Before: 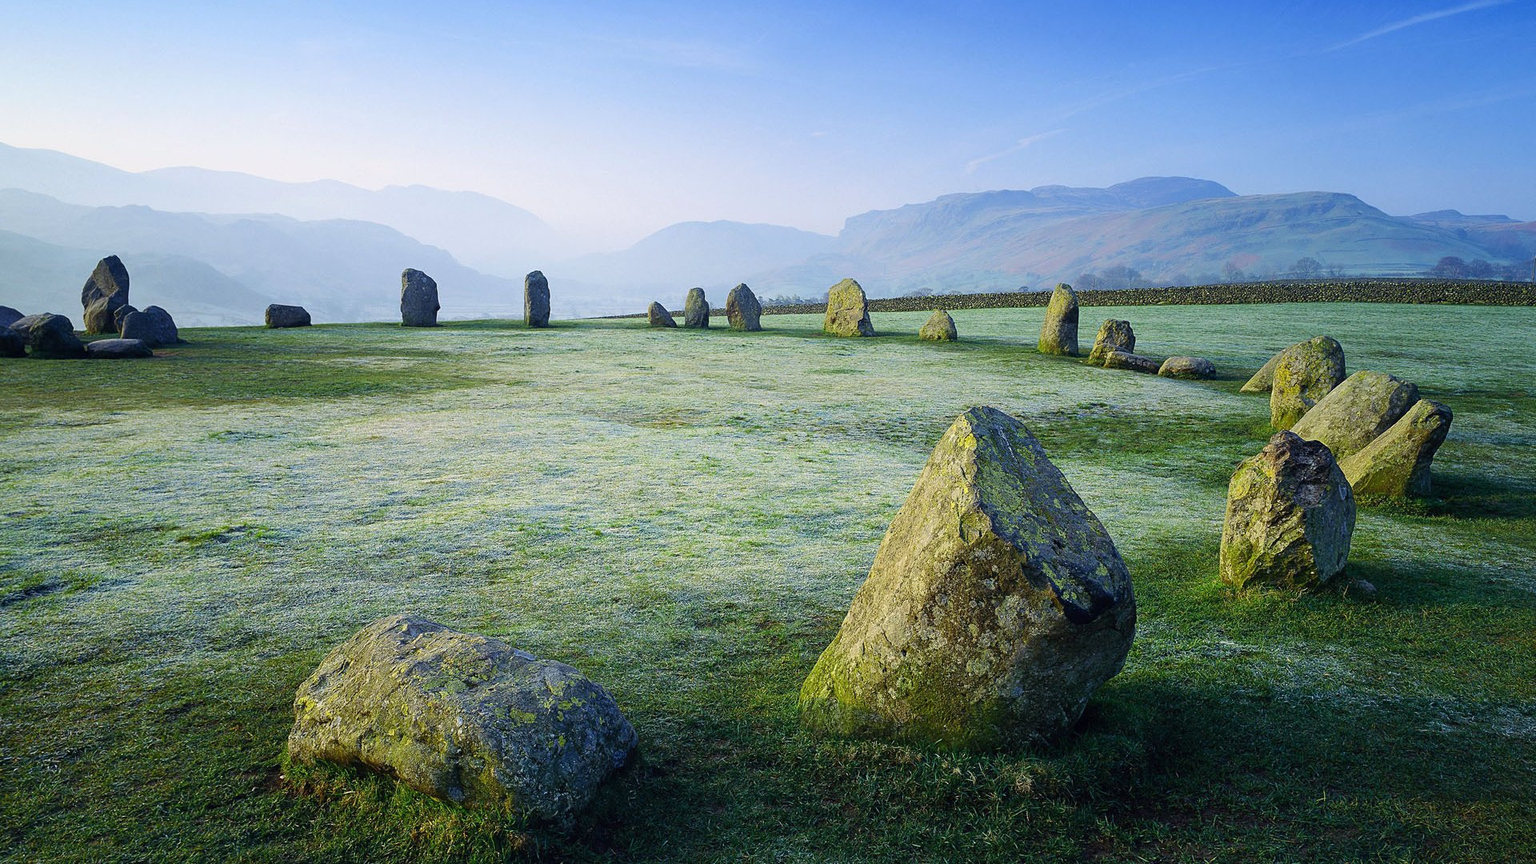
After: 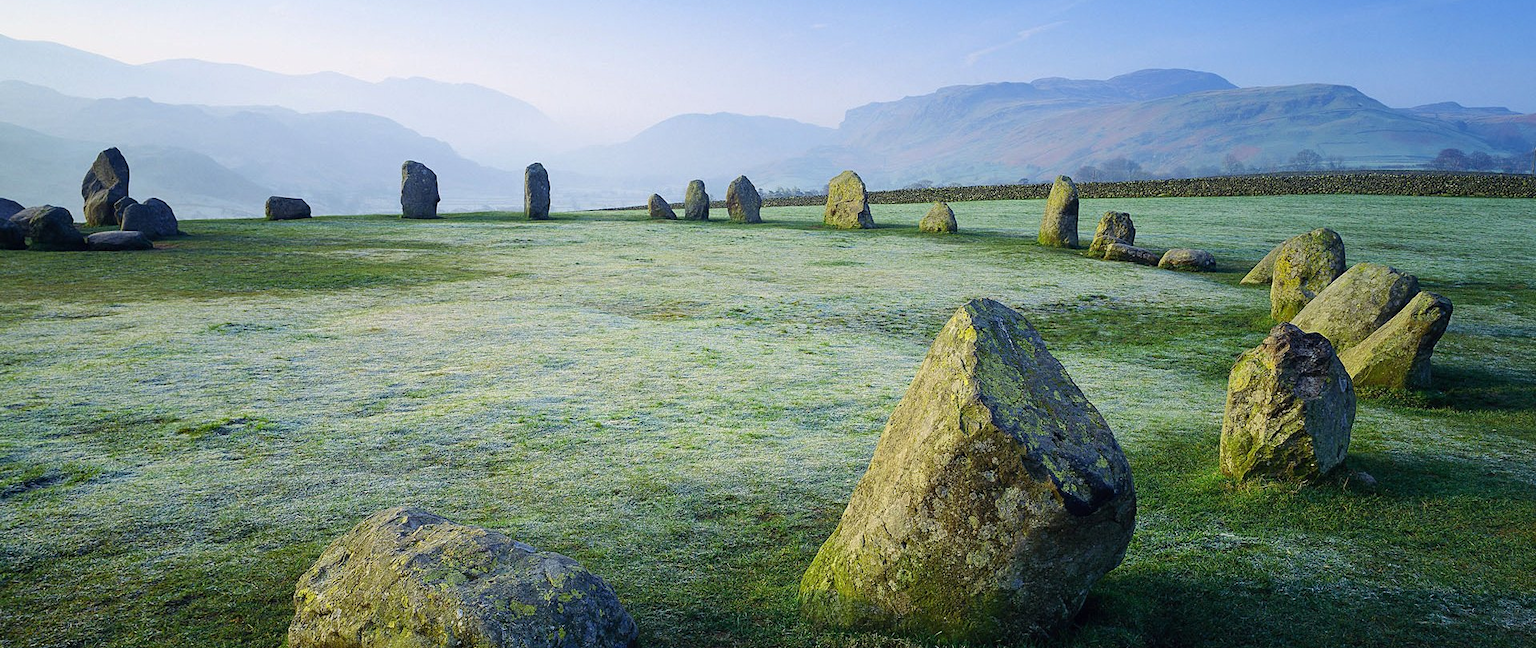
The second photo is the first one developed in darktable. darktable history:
crop and rotate: top 12.564%, bottom 12.255%
tone equalizer: edges refinement/feathering 500, mask exposure compensation -1.57 EV, preserve details no
